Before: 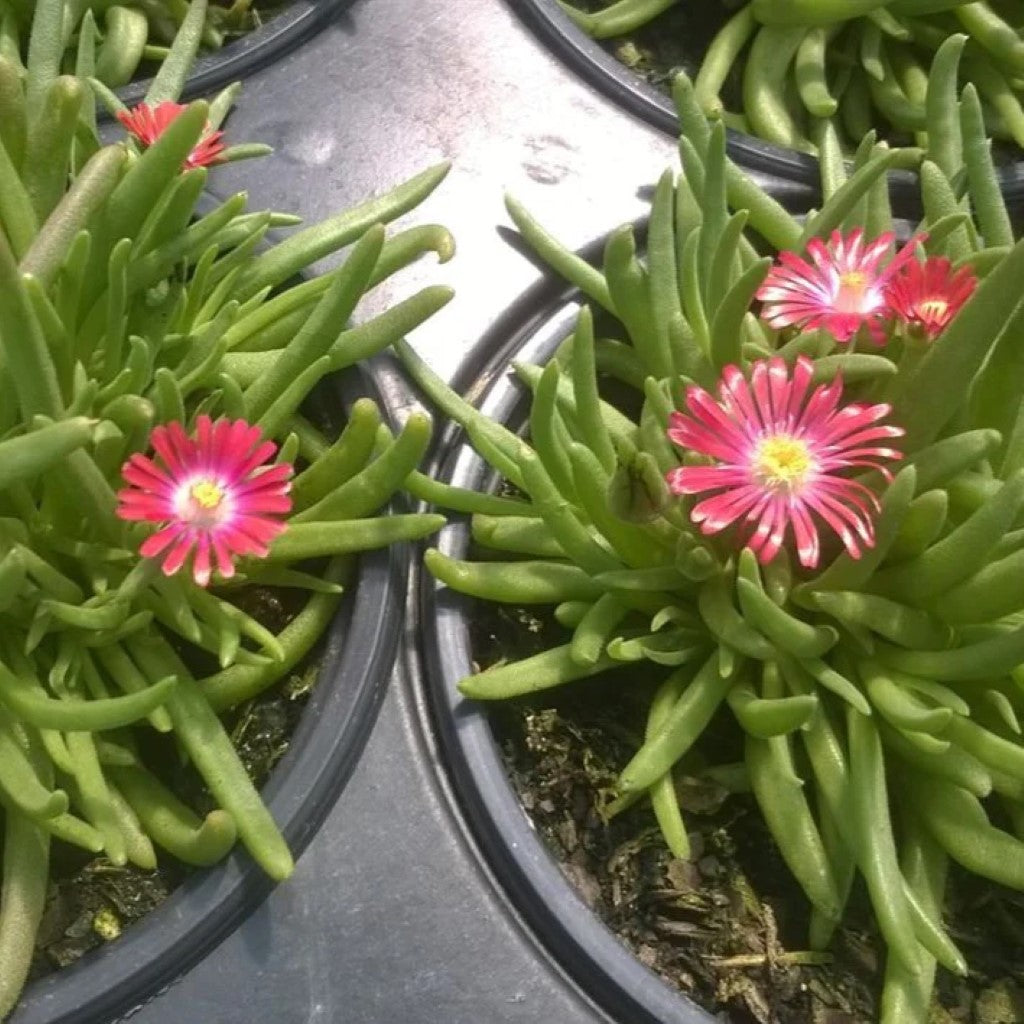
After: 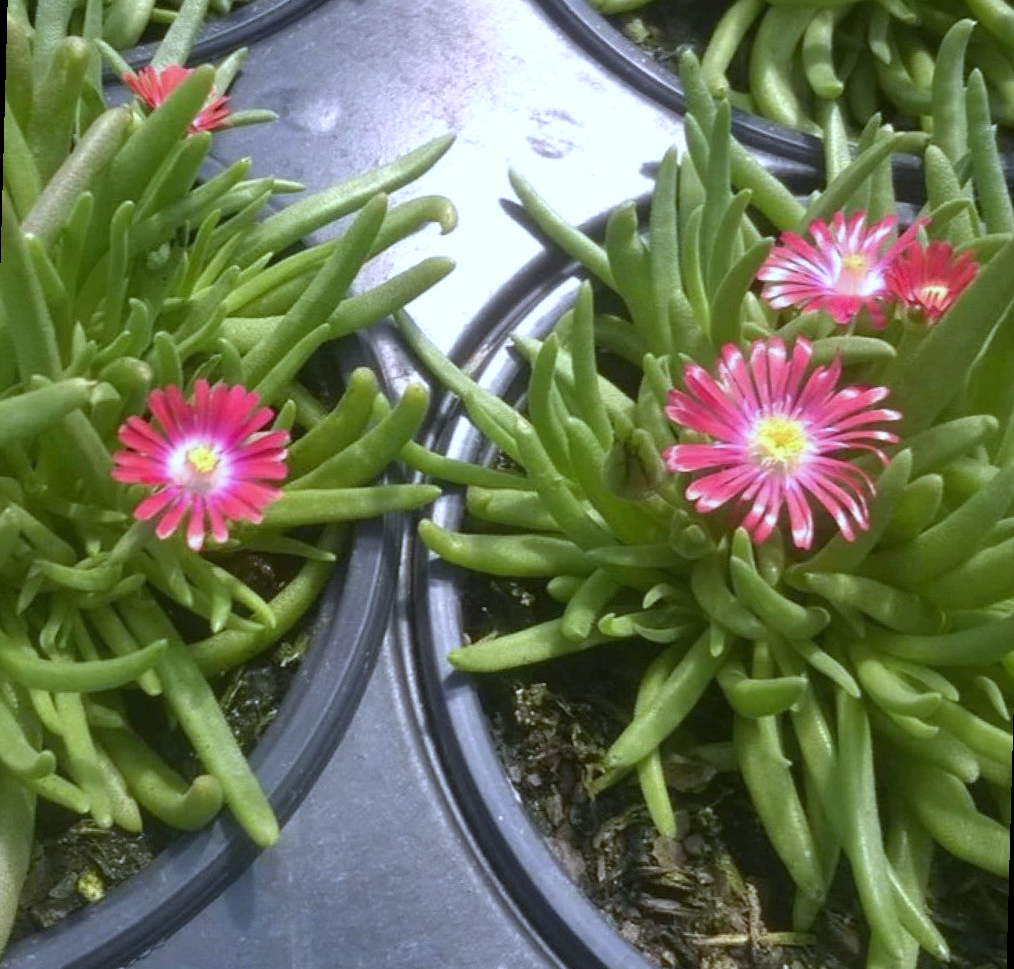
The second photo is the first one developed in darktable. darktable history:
white balance: red 0.948, green 1.02, blue 1.176
rotate and perspective: rotation 1.57°, crop left 0.018, crop right 0.982, crop top 0.039, crop bottom 0.961
